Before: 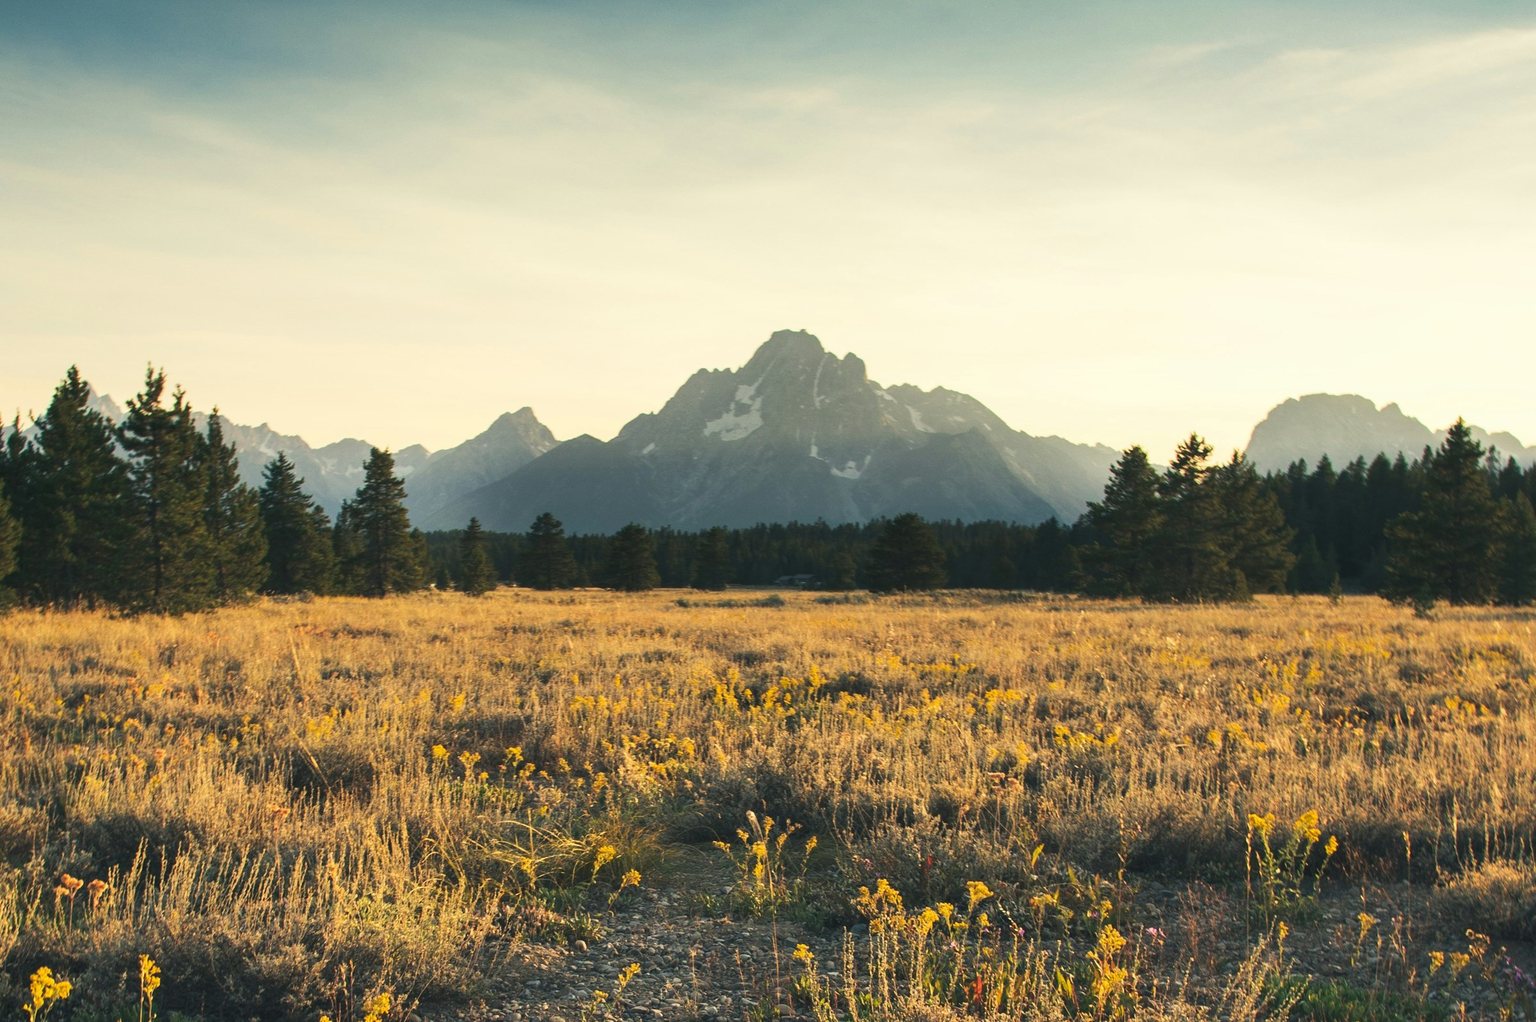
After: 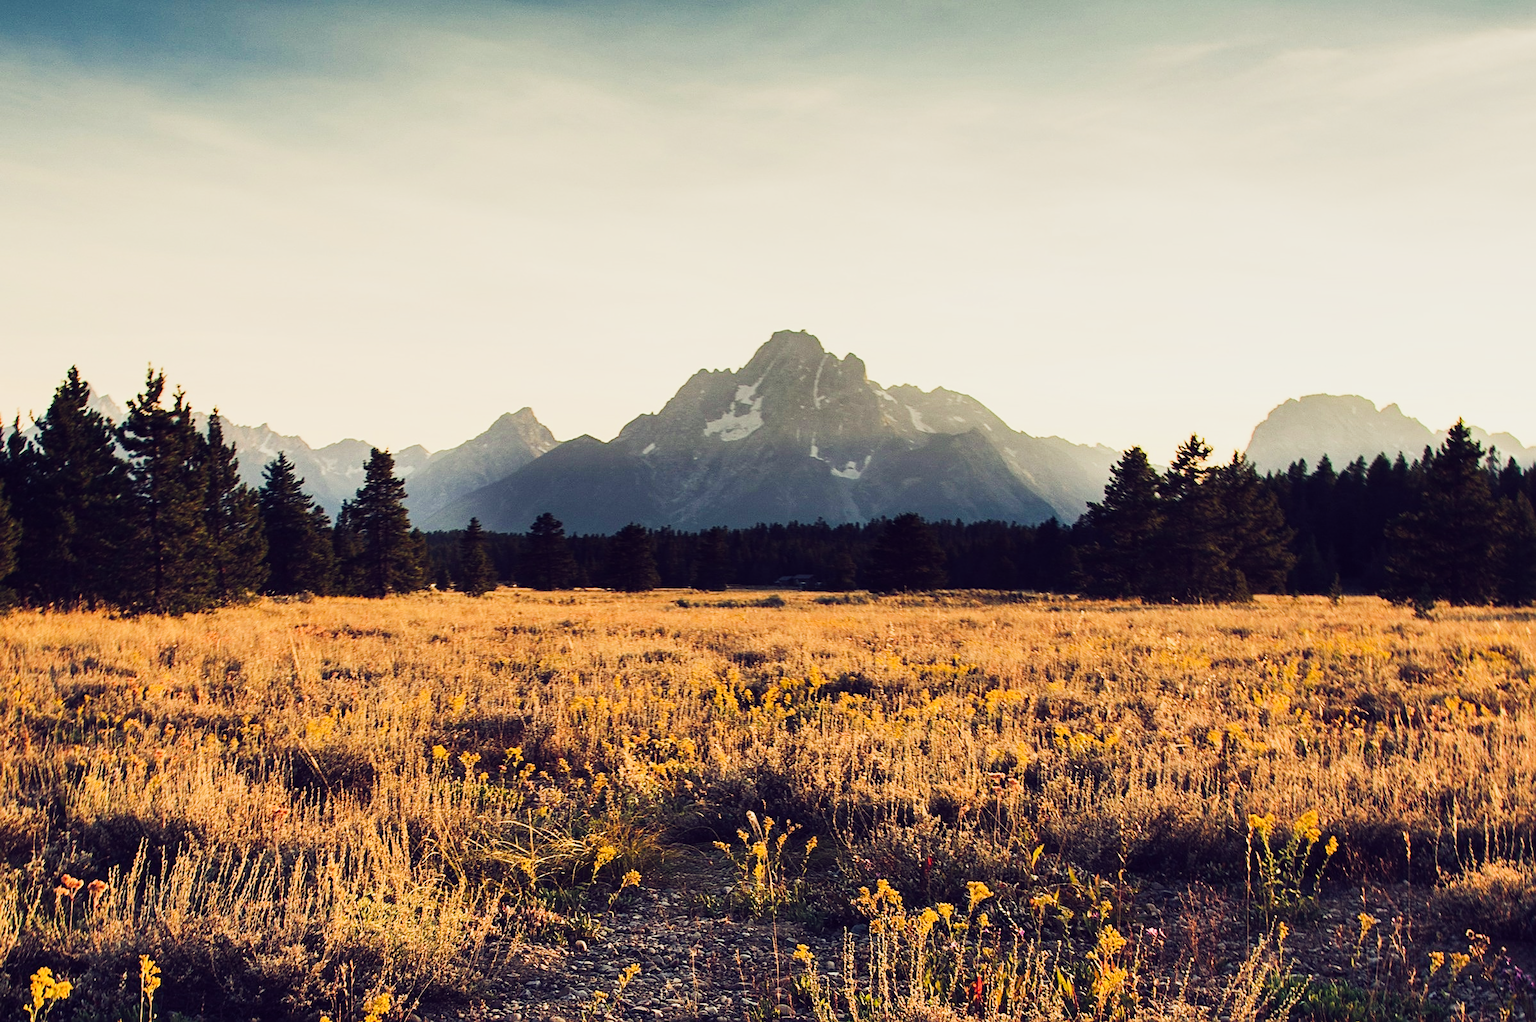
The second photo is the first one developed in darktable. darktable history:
sigmoid: contrast 1.8
sharpen: on, module defaults
shadows and highlights: radius 337.17, shadows 29.01, soften with gaussian
color balance: lift [1.001, 0.997, 0.99, 1.01], gamma [1.007, 1, 0.975, 1.025], gain [1, 1.065, 1.052, 0.935], contrast 13.25%
